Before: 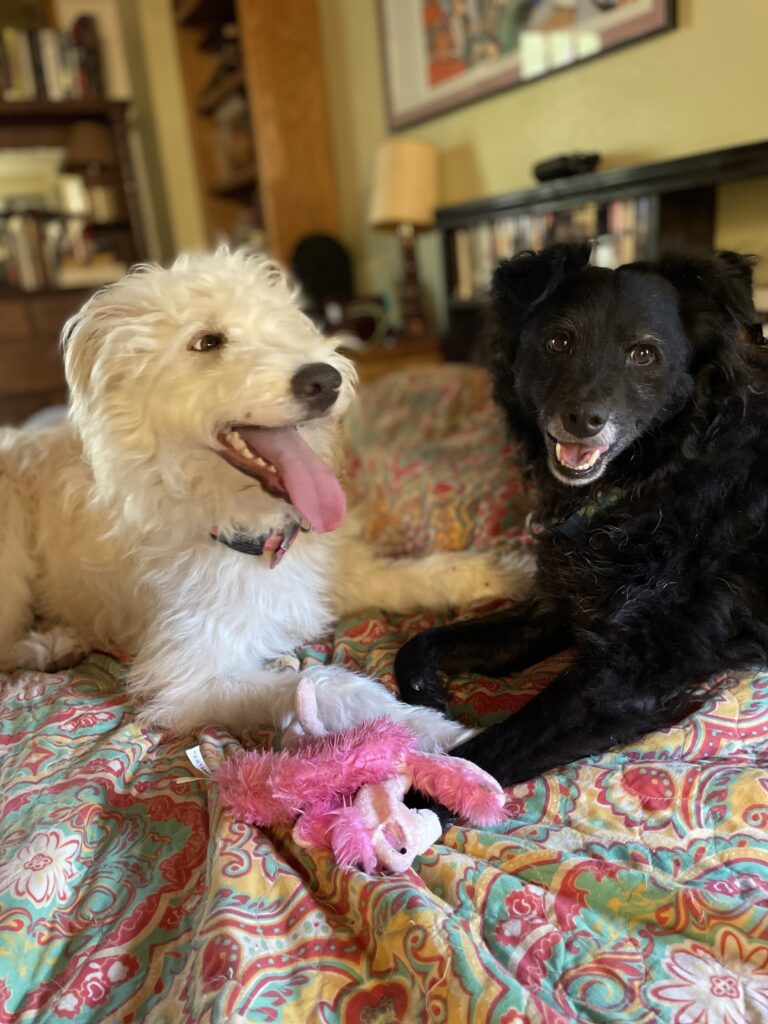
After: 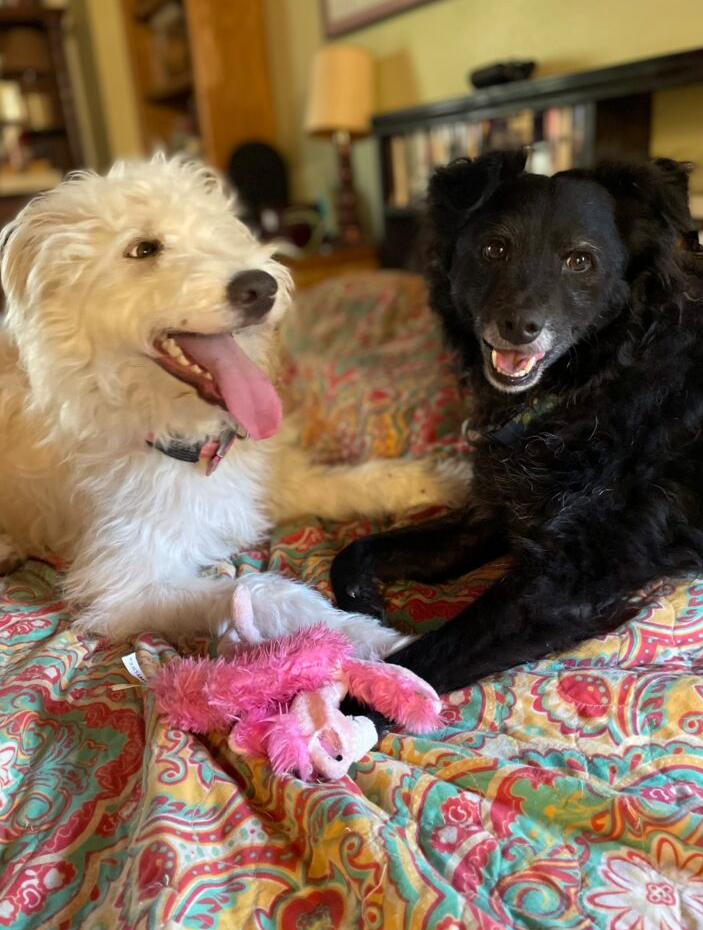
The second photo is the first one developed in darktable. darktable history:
local contrast: mode bilateral grid, contrast 16, coarseness 37, detail 104%, midtone range 0.2
crop and rotate: left 8.353%, top 9.162%
